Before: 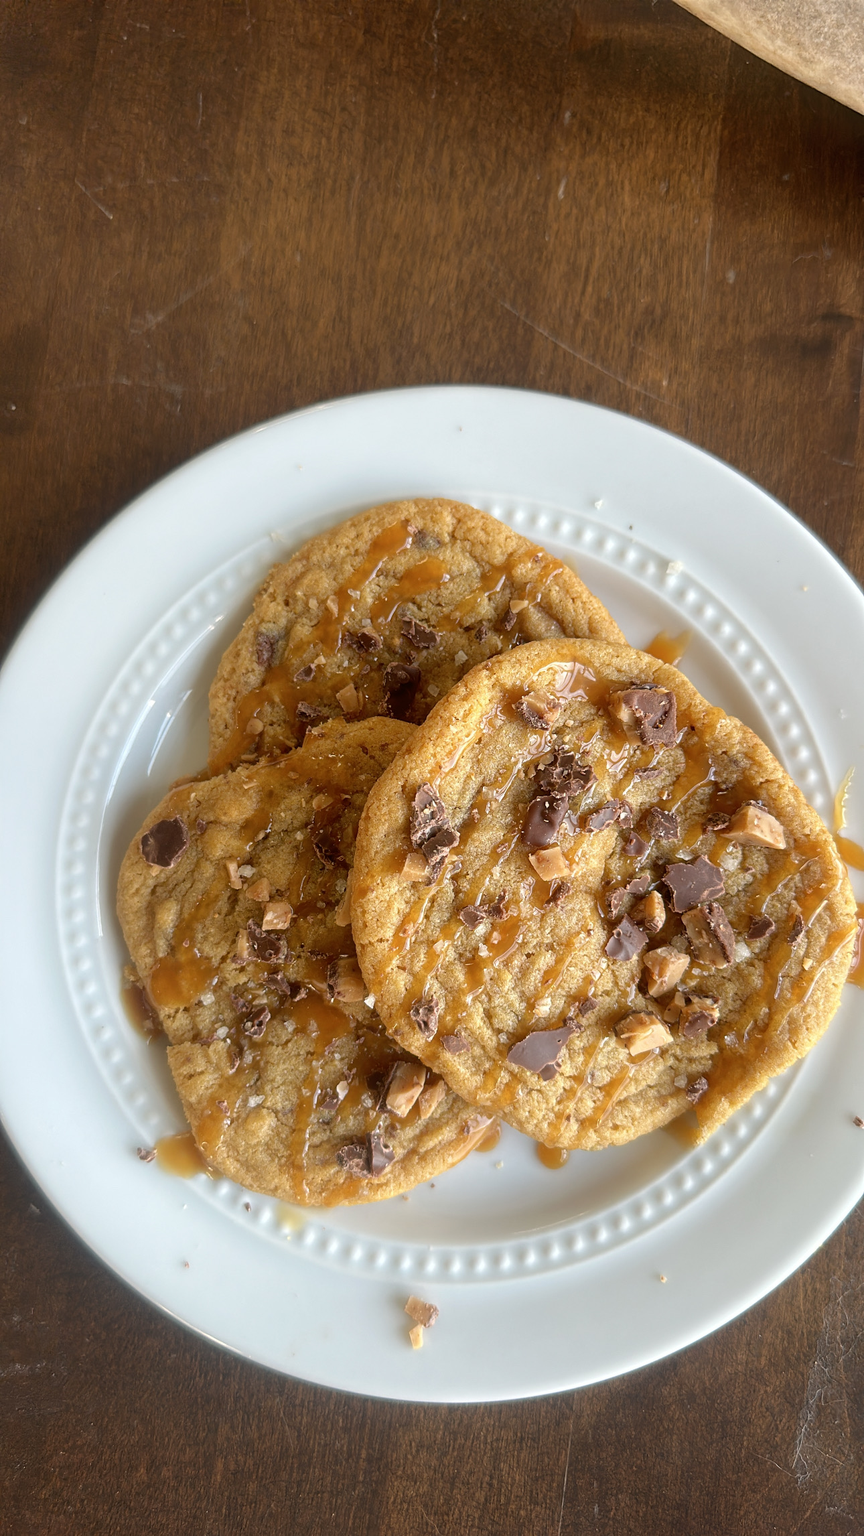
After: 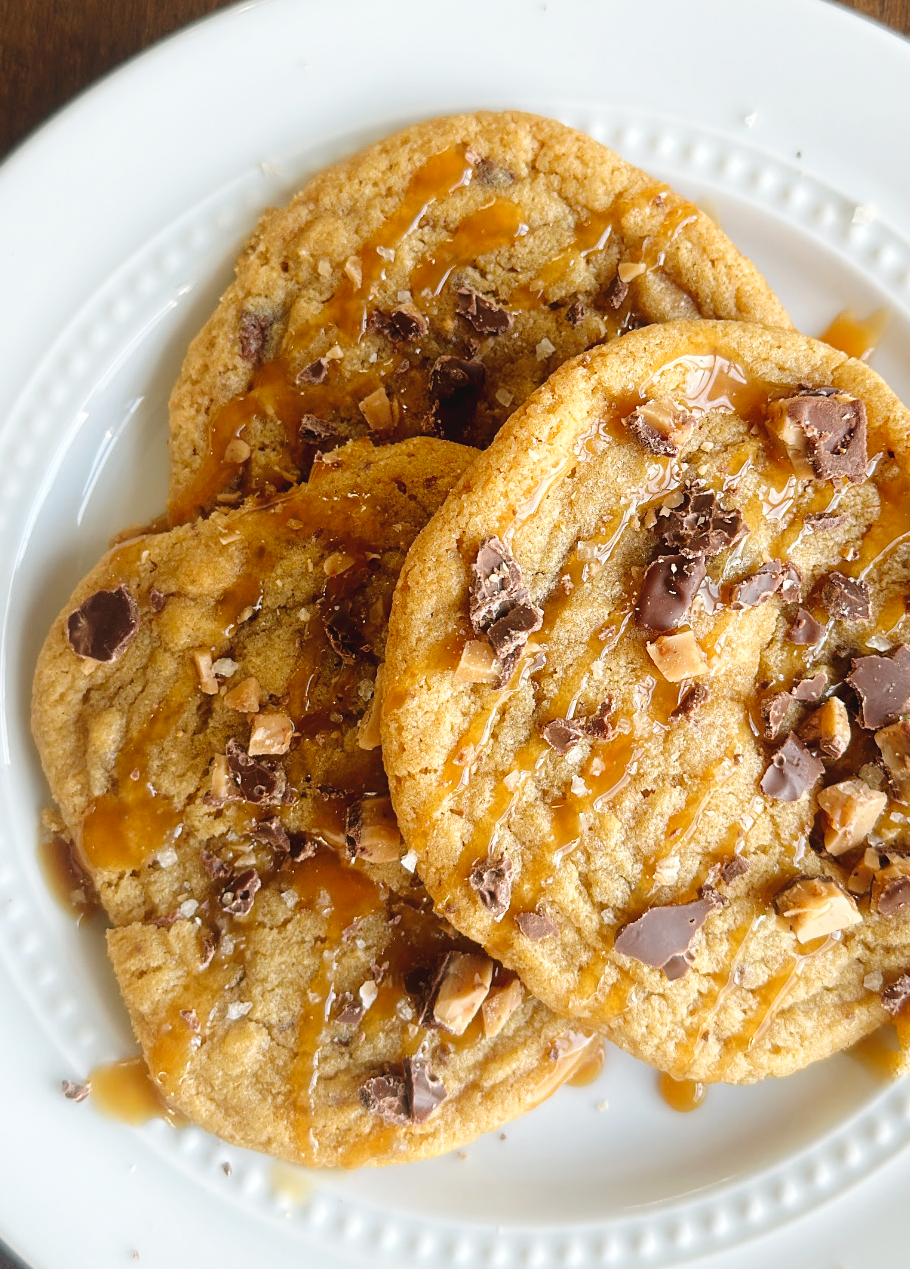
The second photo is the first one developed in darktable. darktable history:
crop: left 11.123%, top 27.61%, right 18.3%, bottom 17.034%
tone curve: curves: ch0 [(0, 0) (0.003, 0.04) (0.011, 0.04) (0.025, 0.043) (0.044, 0.049) (0.069, 0.066) (0.1, 0.095) (0.136, 0.121) (0.177, 0.154) (0.224, 0.211) (0.277, 0.281) (0.335, 0.358) (0.399, 0.452) (0.468, 0.54) (0.543, 0.628) (0.623, 0.721) (0.709, 0.801) (0.801, 0.883) (0.898, 0.948) (1, 1)], preserve colors none
